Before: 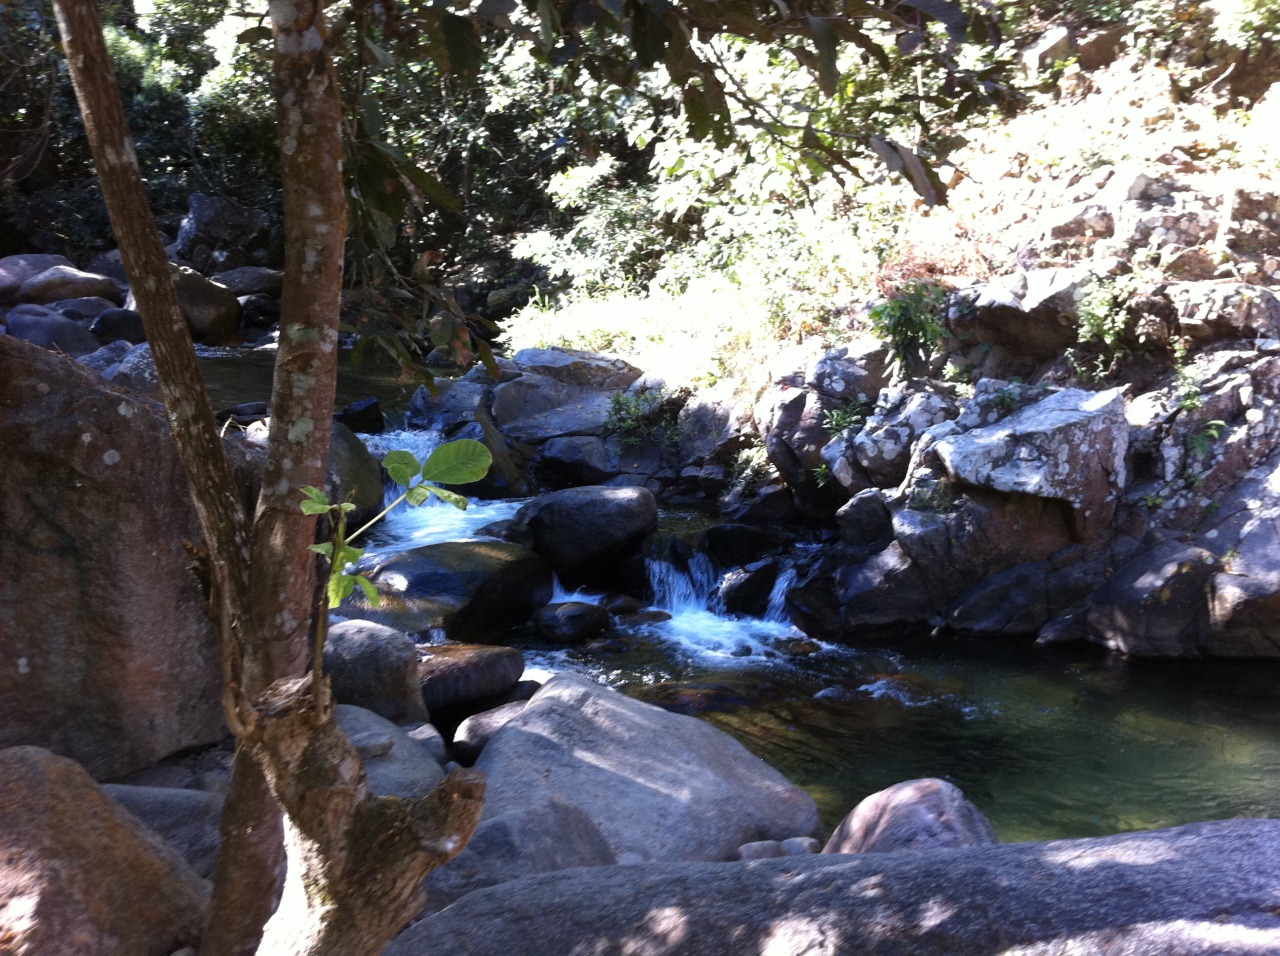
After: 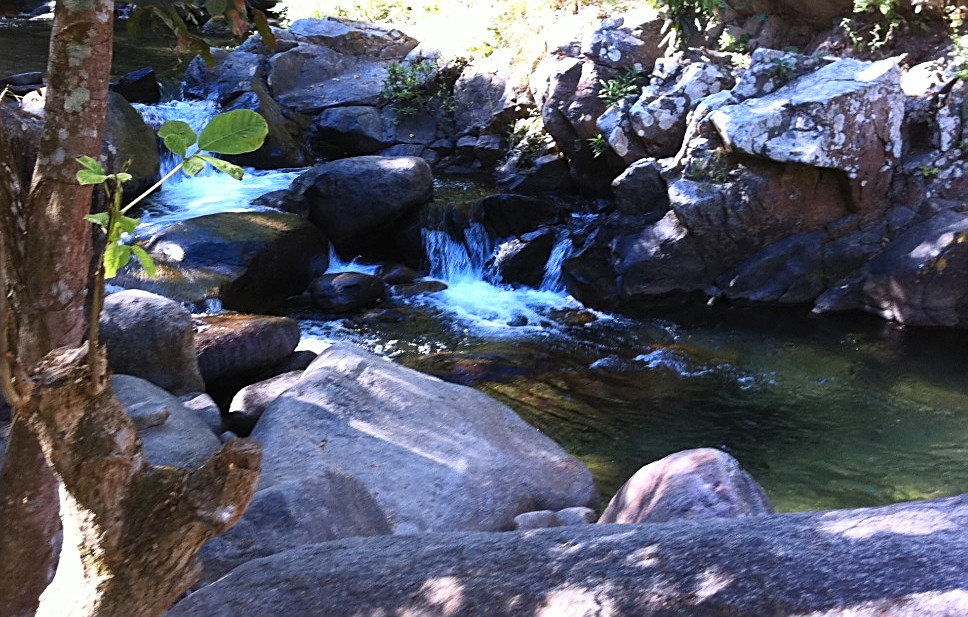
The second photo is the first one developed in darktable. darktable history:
crop and rotate: left 17.502%, top 34.533%, right 6.809%, bottom 0.851%
contrast brightness saturation: contrast 0.201, brightness 0.17, saturation 0.215
sharpen: amount 0.593
